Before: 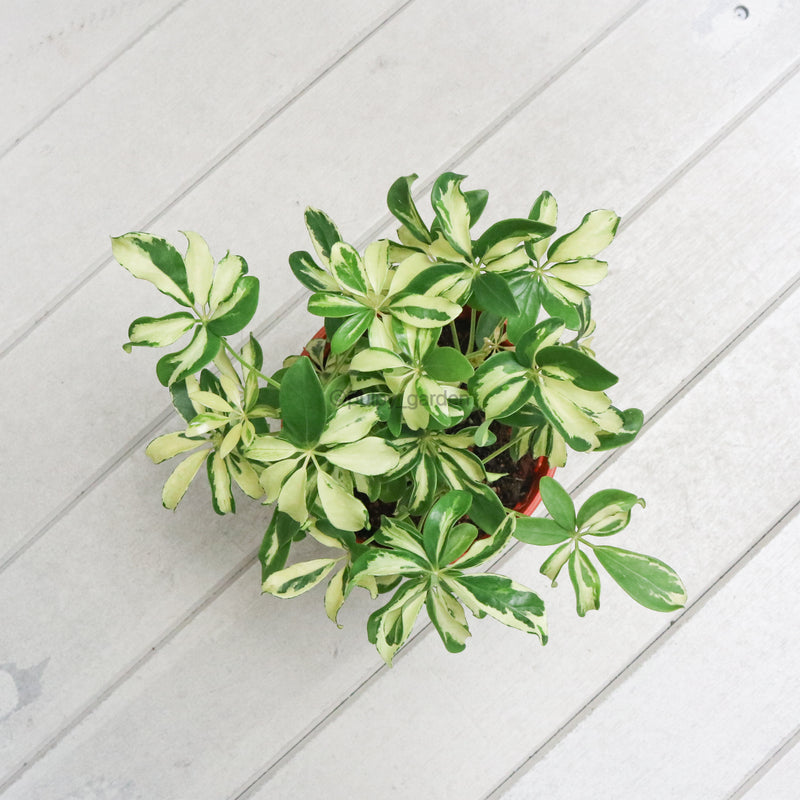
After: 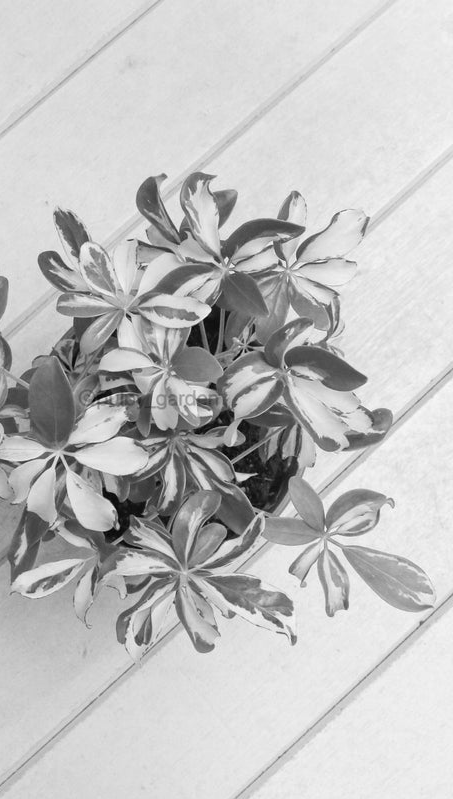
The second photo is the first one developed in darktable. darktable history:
crop: left 31.458%, top 0%, right 11.876%
white balance: red 0.967, blue 1.049
monochrome: a 2.21, b -1.33, size 2.2
